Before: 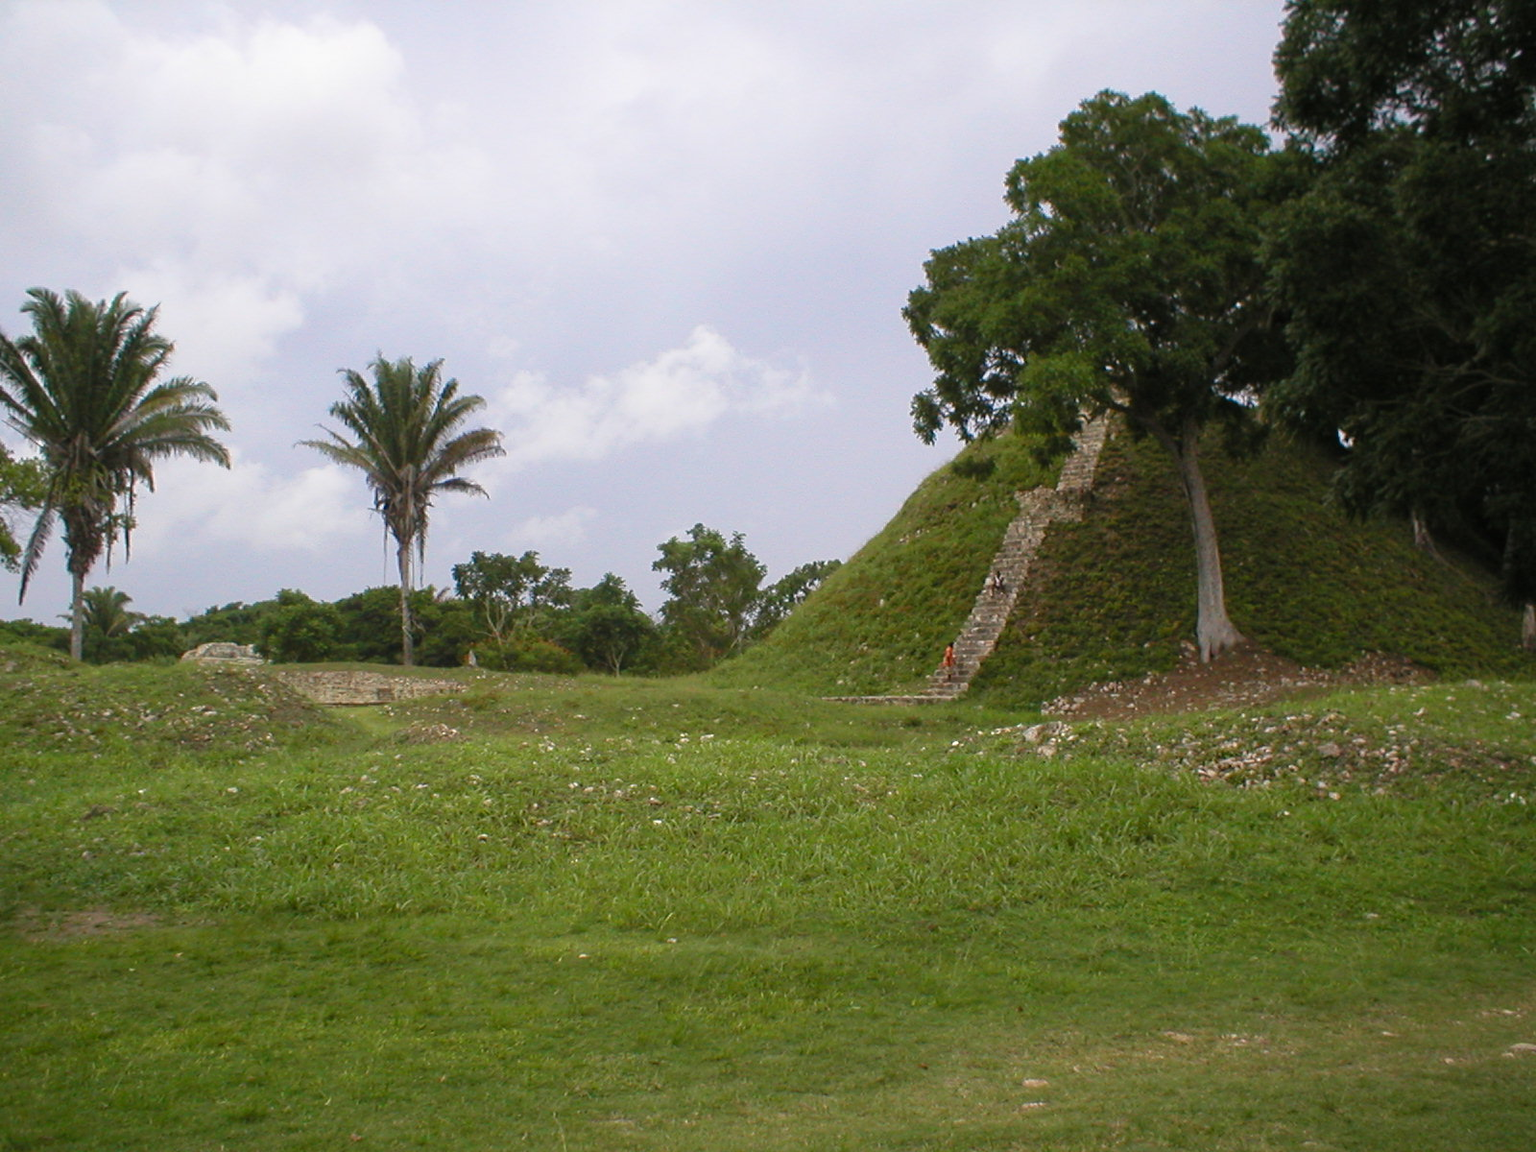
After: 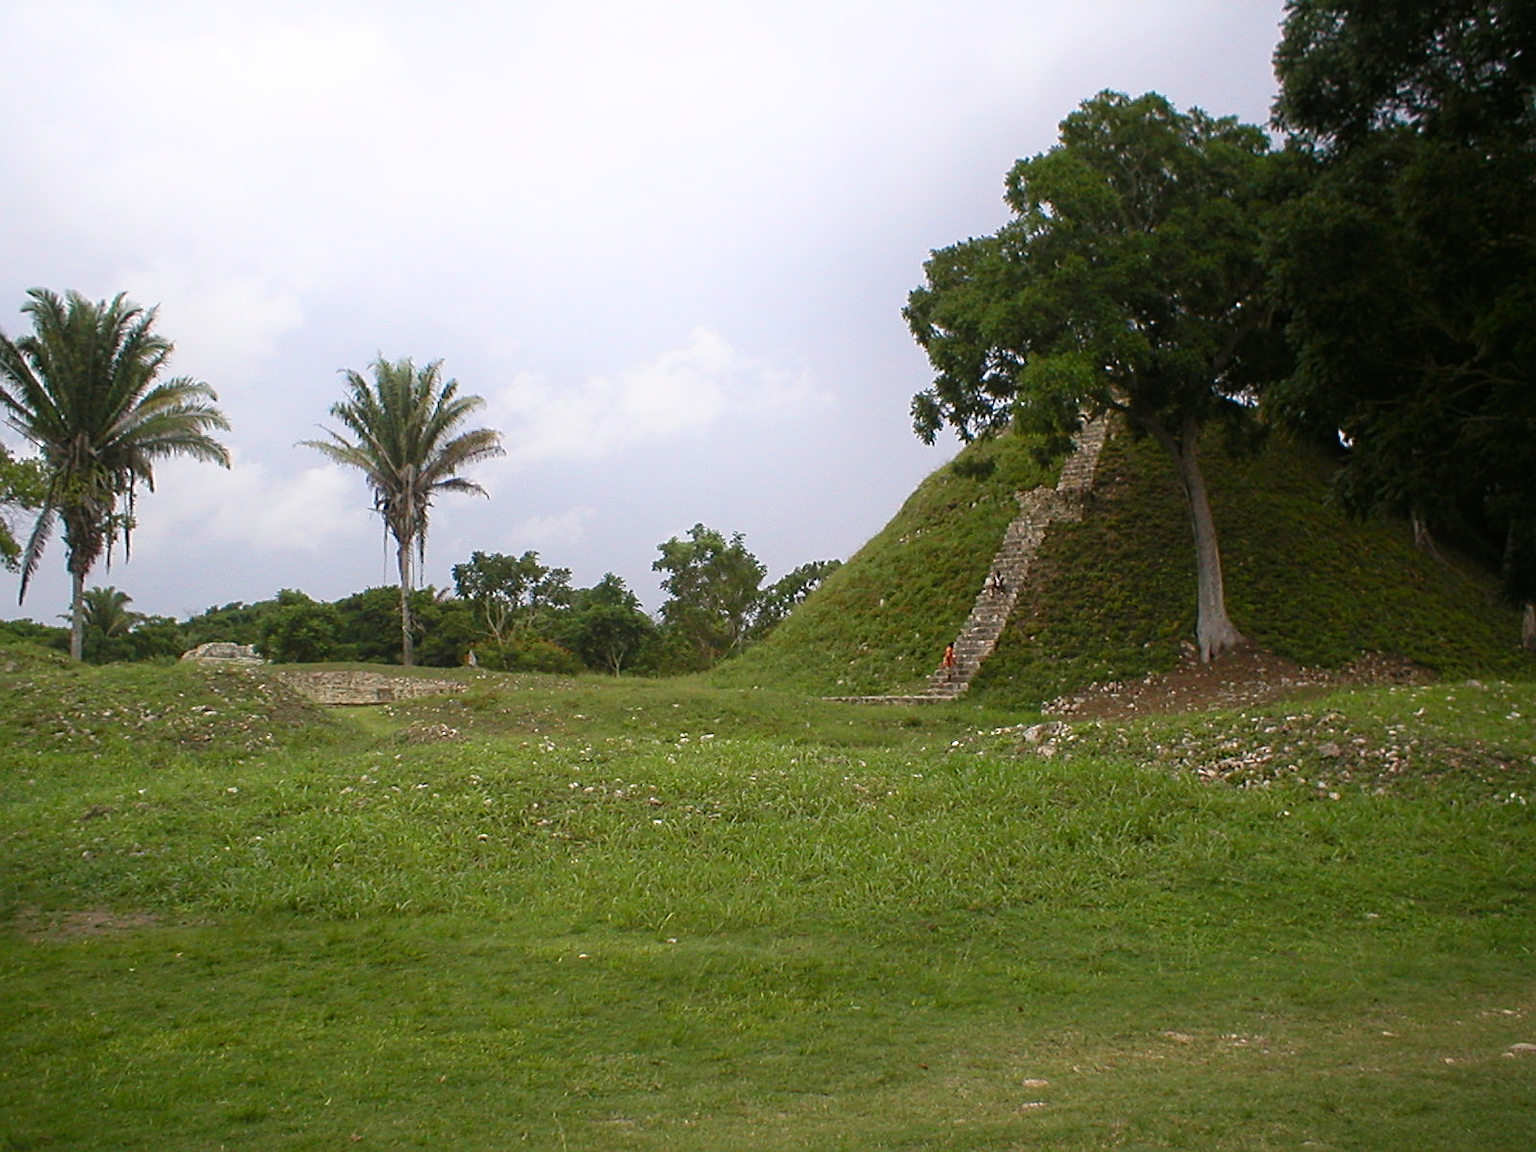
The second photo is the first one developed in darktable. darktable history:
shadows and highlights: shadows -39, highlights 64.83, soften with gaussian
sharpen: on, module defaults
tone equalizer: on, module defaults
